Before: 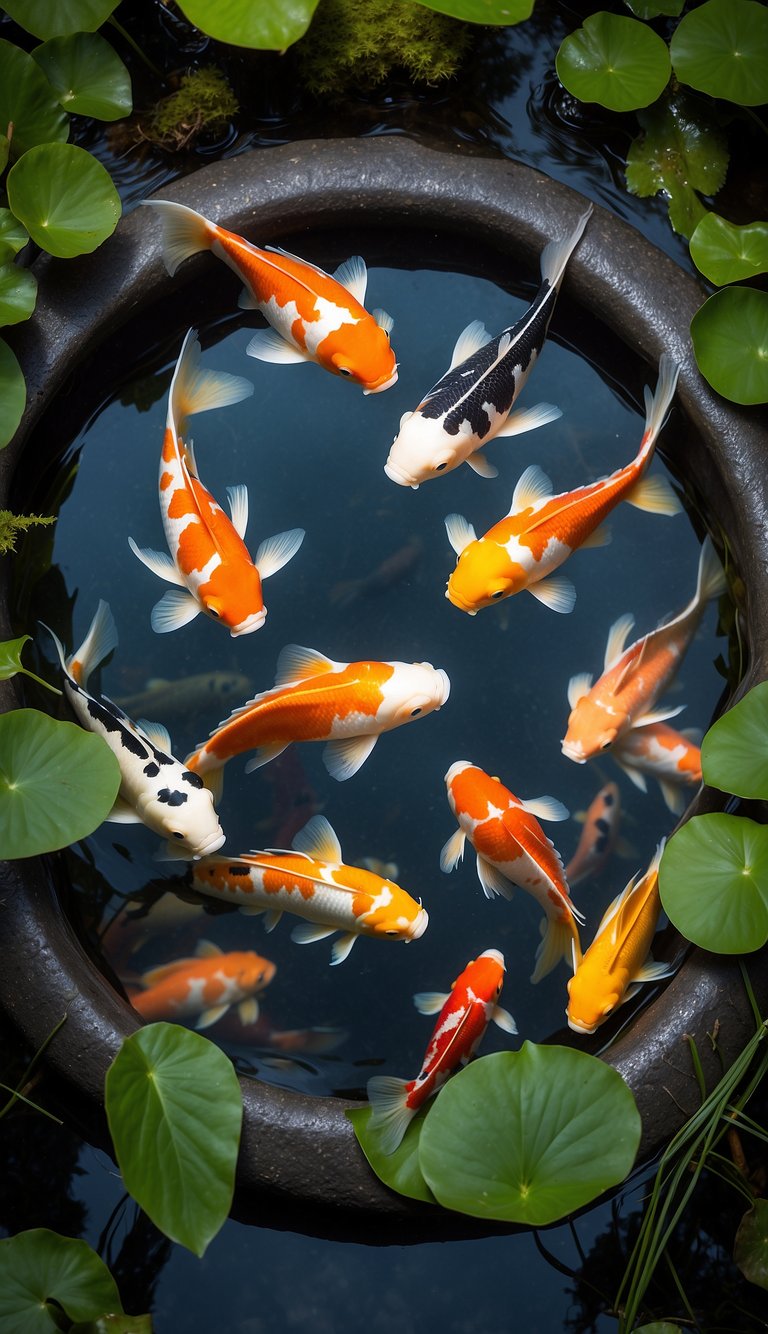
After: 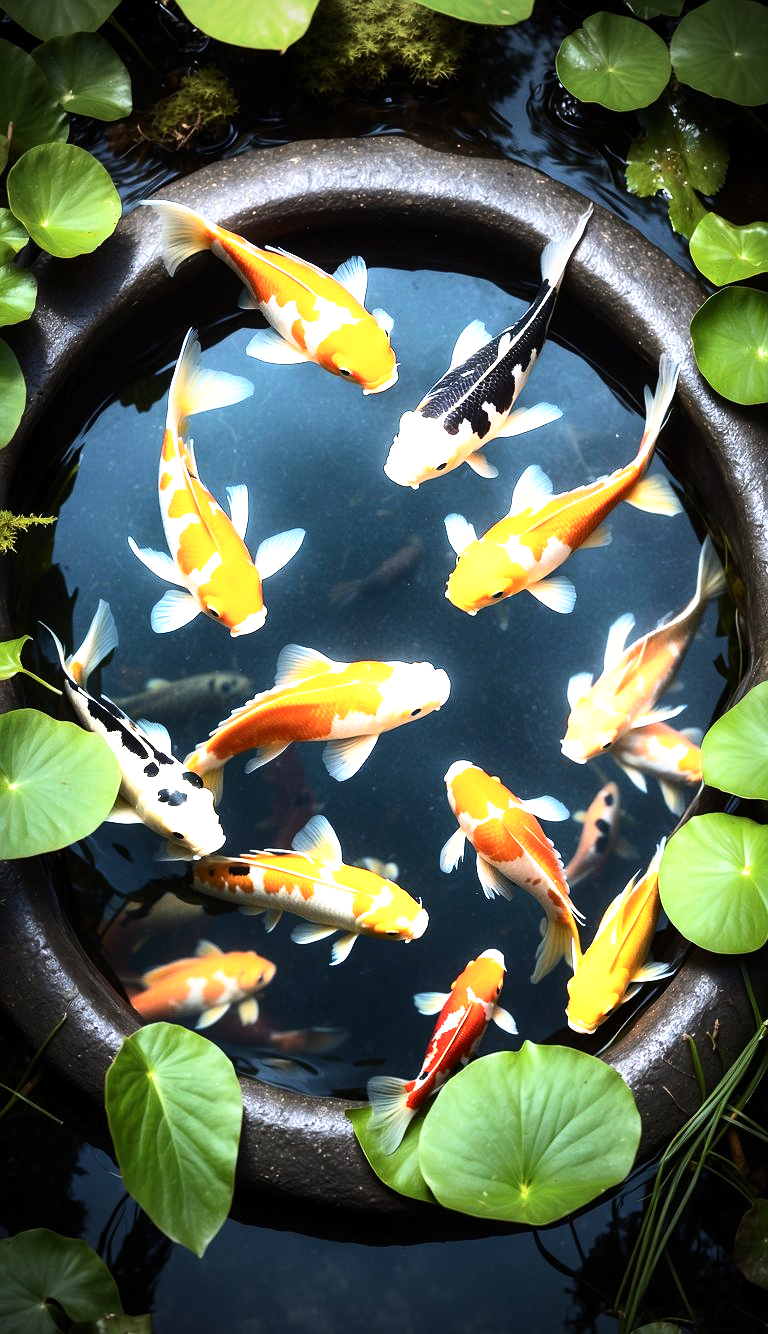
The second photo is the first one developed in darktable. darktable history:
tone equalizer: -8 EV -1.08 EV, -7 EV -0.978 EV, -6 EV -0.84 EV, -5 EV -0.597 EV, -3 EV 0.566 EV, -2 EV 0.859 EV, -1 EV 1.01 EV, +0 EV 1.08 EV, mask exposure compensation -0.493 EV
vignetting: on, module defaults
base curve: curves: ch0 [(0, 0) (0.495, 0.917) (1, 1)], preserve colors none
contrast brightness saturation: contrast 0.235, brightness 0.093
